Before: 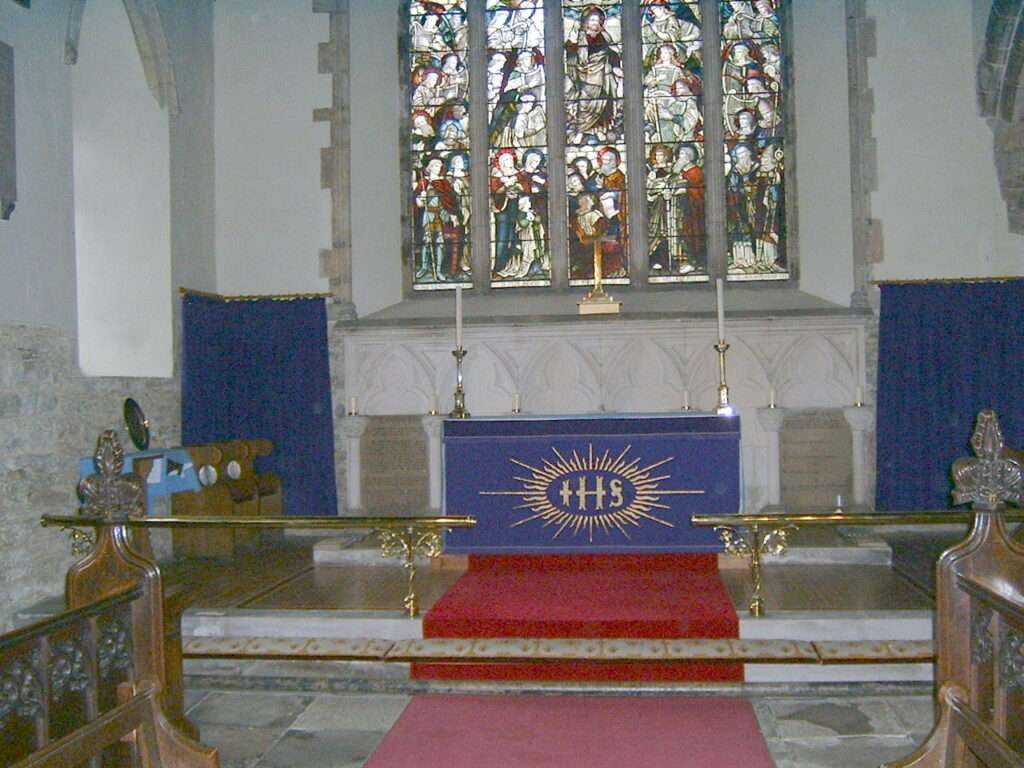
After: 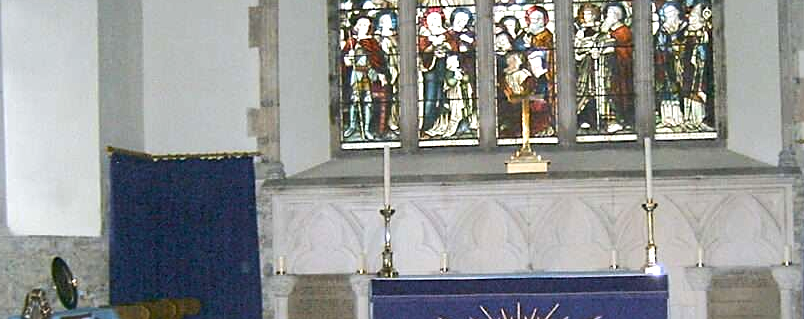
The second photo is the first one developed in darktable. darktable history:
sharpen: radius 1.864, amount 0.398, threshold 1.271
base curve: exposure shift 0, preserve colors none
crop: left 7.036%, top 18.398%, right 14.379%, bottom 40.043%
tone equalizer: -8 EV -0.75 EV, -7 EV -0.7 EV, -6 EV -0.6 EV, -5 EV -0.4 EV, -3 EV 0.4 EV, -2 EV 0.6 EV, -1 EV 0.7 EV, +0 EV 0.75 EV, edges refinement/feathering 500, mask exposure compensation -1.57 EV, preserve details no
